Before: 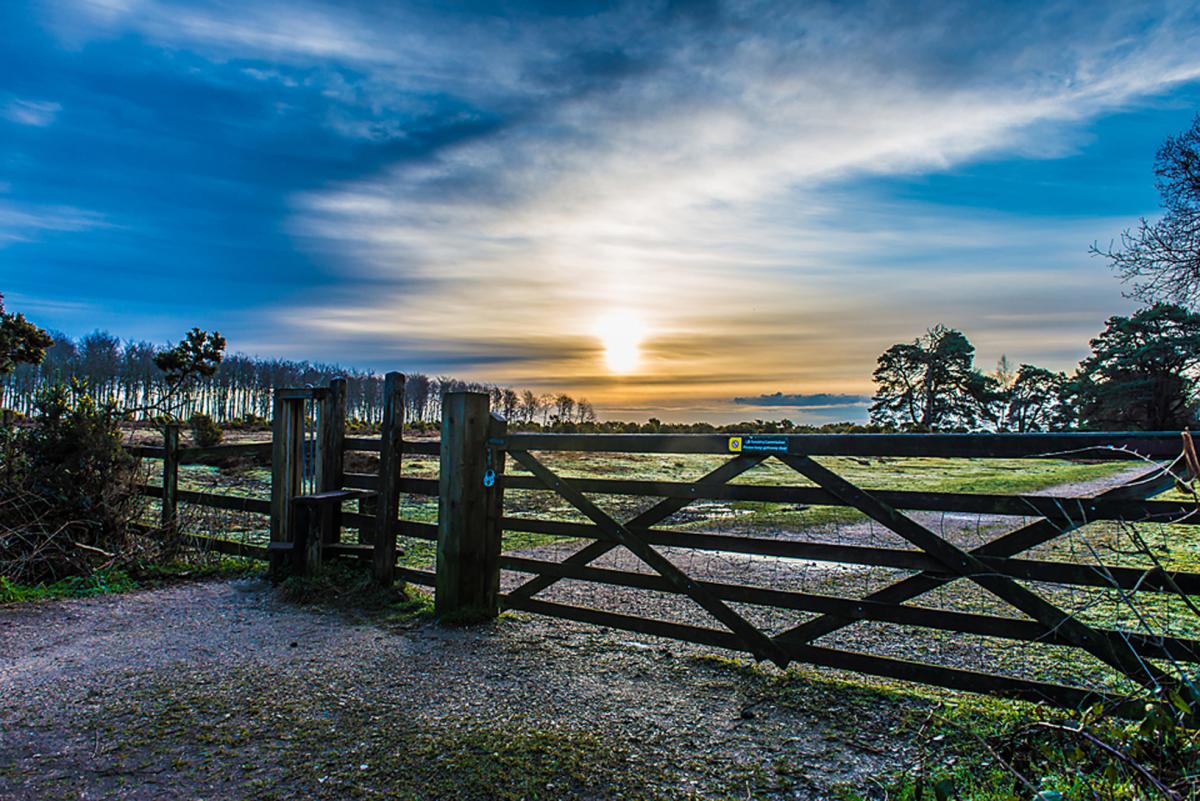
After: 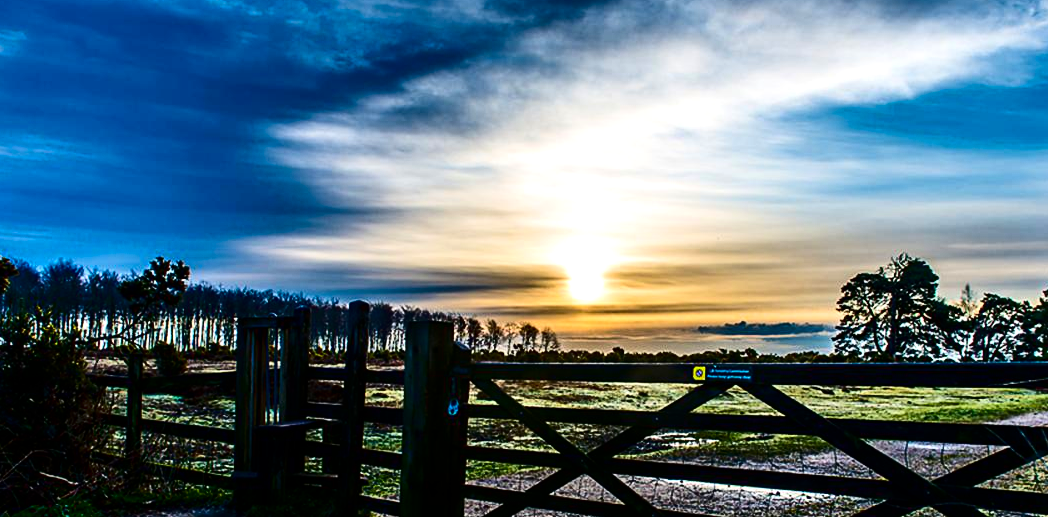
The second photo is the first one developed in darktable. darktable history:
crop: left 3.015%, top 8.969%, right 9.647%, bottom 26.457%
tone equalizer: -8 EV -0.417 EV, -7 EV -0.389 EV, -6 EV -0.333 EV, -5 EV -0.222 EV, -3 EV 0.222 EV, -2 EV 0.333 EV, -1 EV 0.389 EV, +0 EV 0.417 EV, edges refinement/feathering 500, mask exposure compensation -1.57 EV, preserve details no
contrast brightness saturation: contrast 0.24, brightness -0.24, saturation 0.14
